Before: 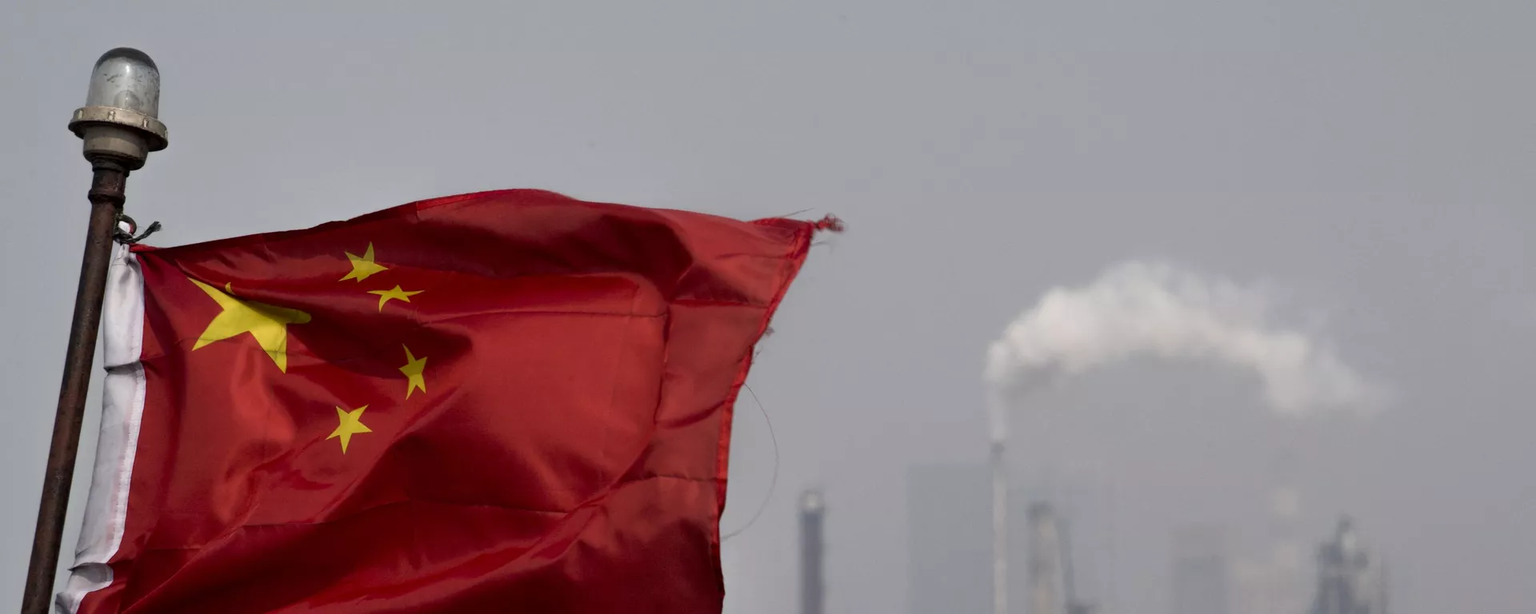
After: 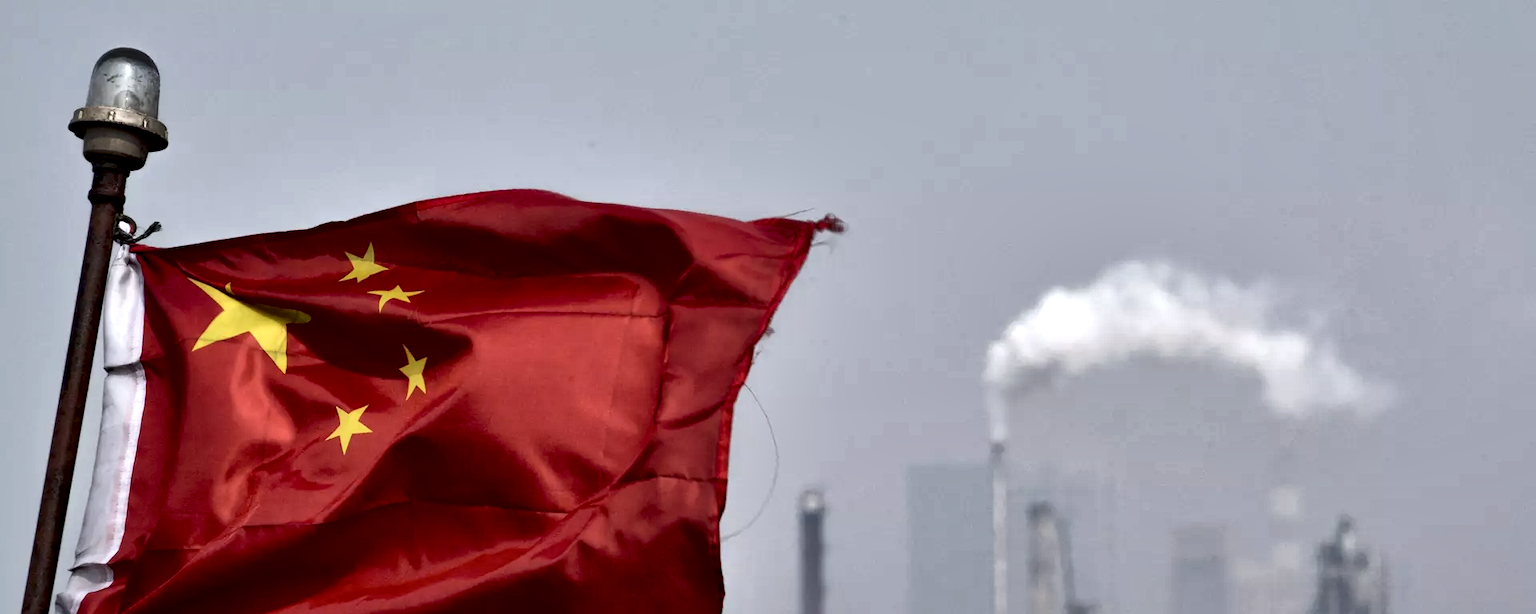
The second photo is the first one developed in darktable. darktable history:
local contrast: mode bilateral grid, contrast 44, coarseness 69, detail 214%, midtone range 0.2
exposure: black level correction 0.005, exposure 0.286 EV, compensate highlight preservation false
color calibration: x 0.355, y 0.367, temperature 4700.38 K
